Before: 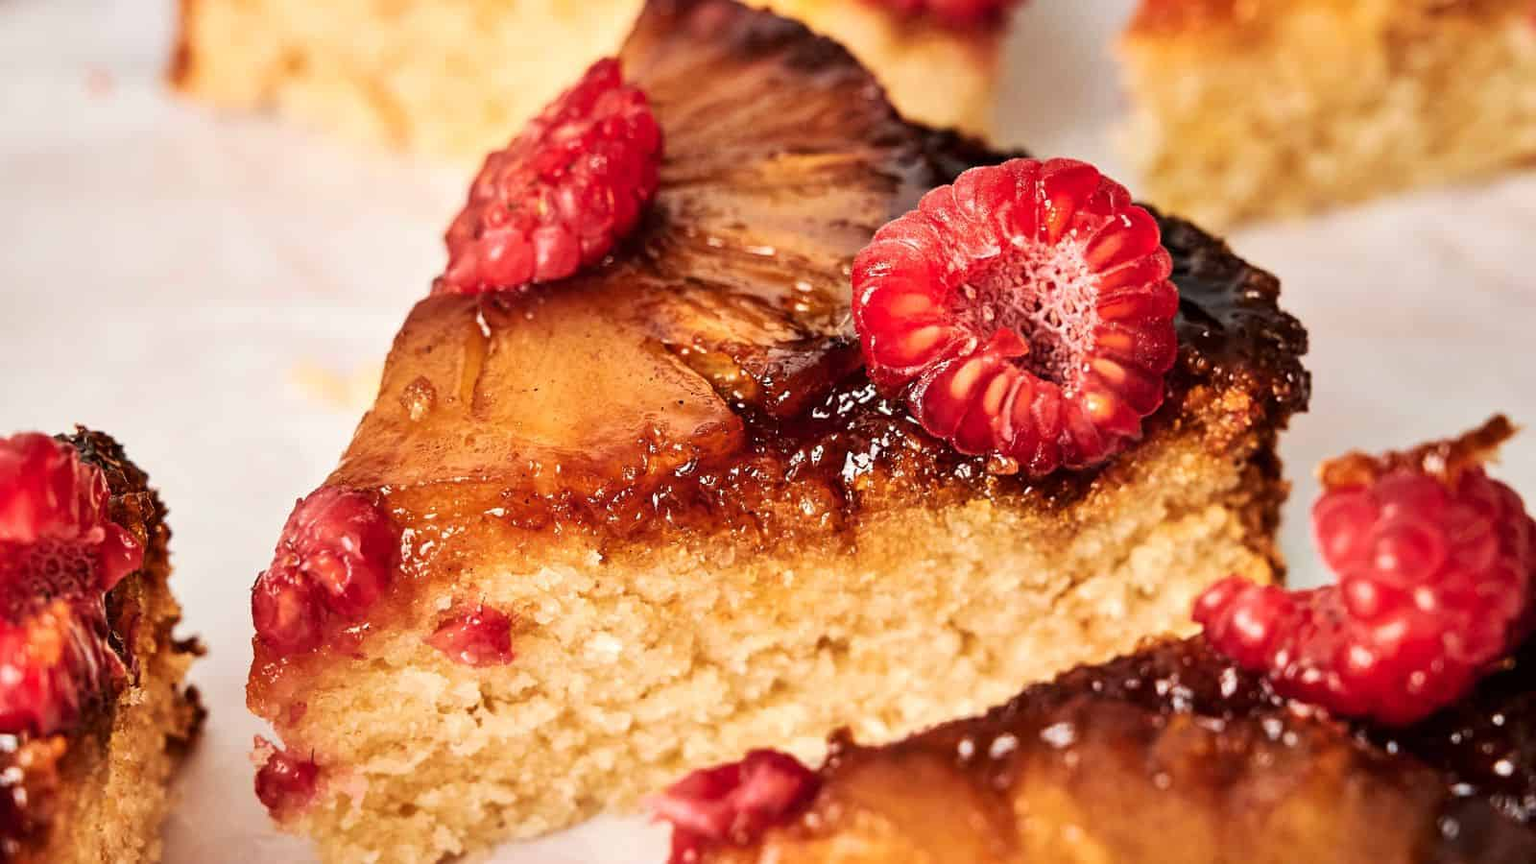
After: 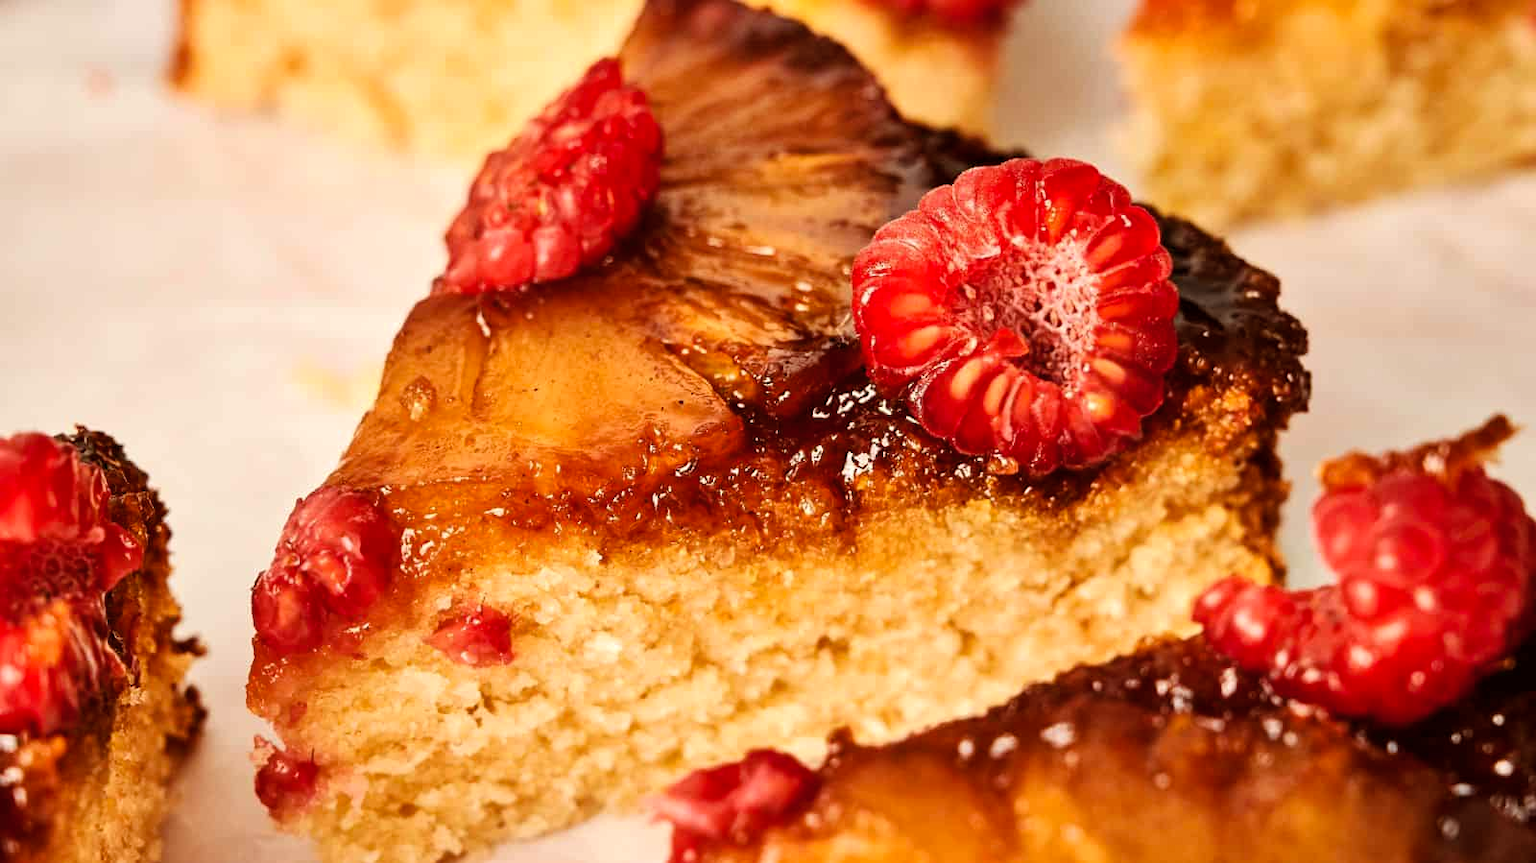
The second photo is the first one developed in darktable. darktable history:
color balance rgb: shadows lift › chroma 4.41%, shadows lift › hue 27°, power › chroma 2.5%, power › hue 70°, highlights gain › chroma 1%, highlights gain › hue 27°, saturation formula JzAzBz (2021)
crop: bottom 0.071%
